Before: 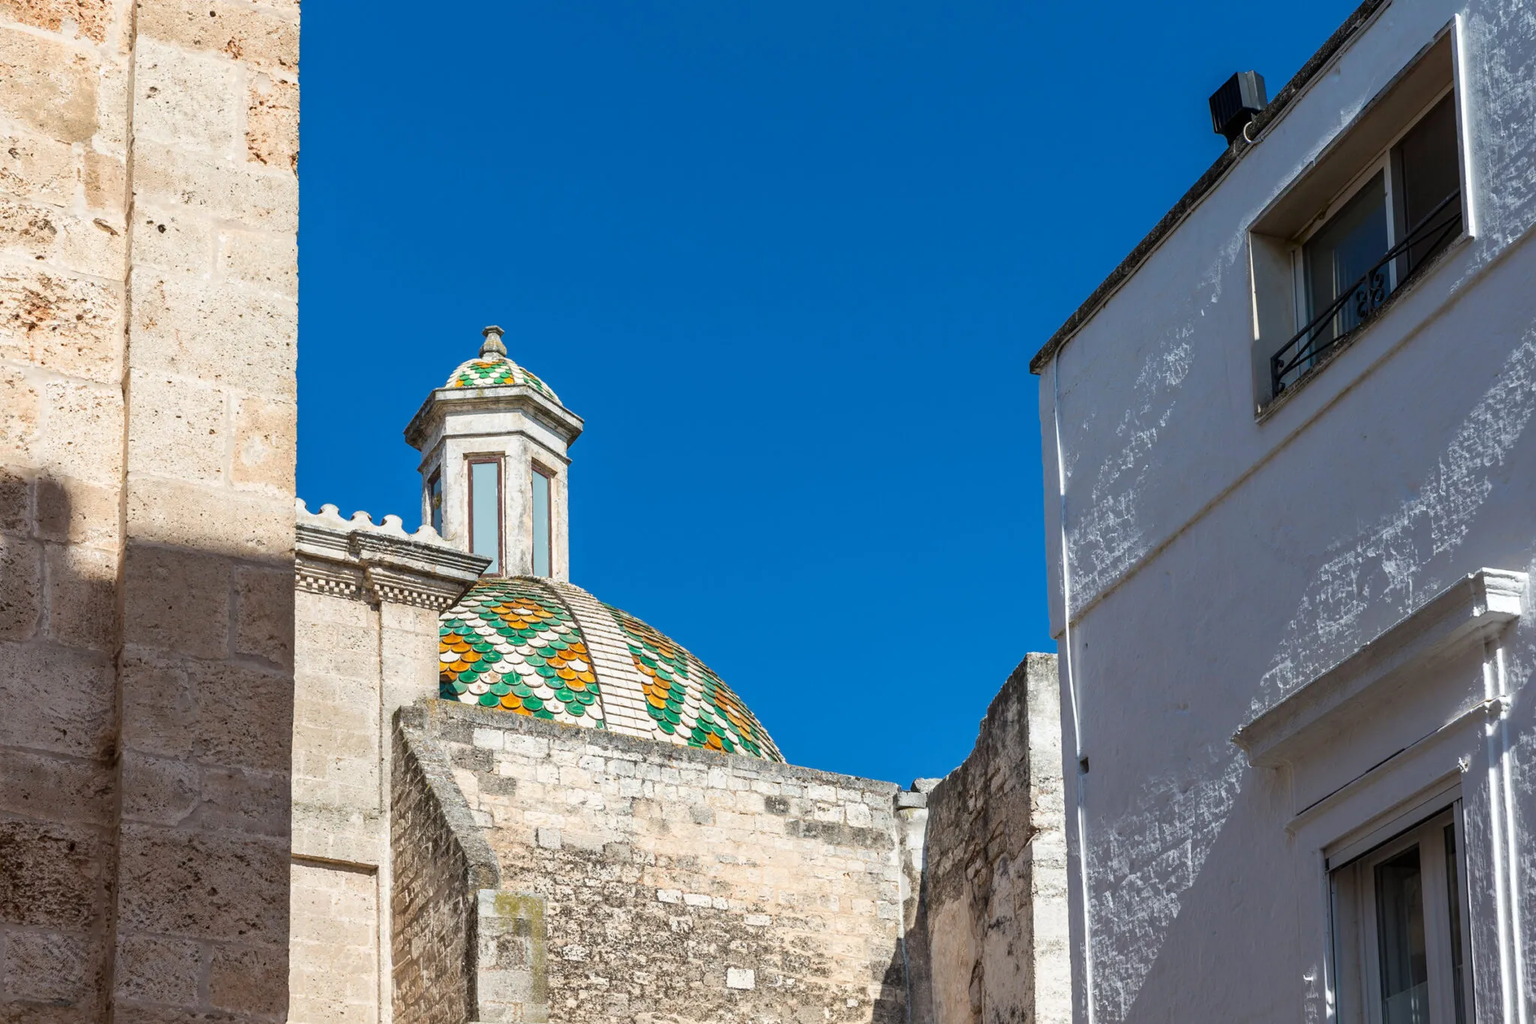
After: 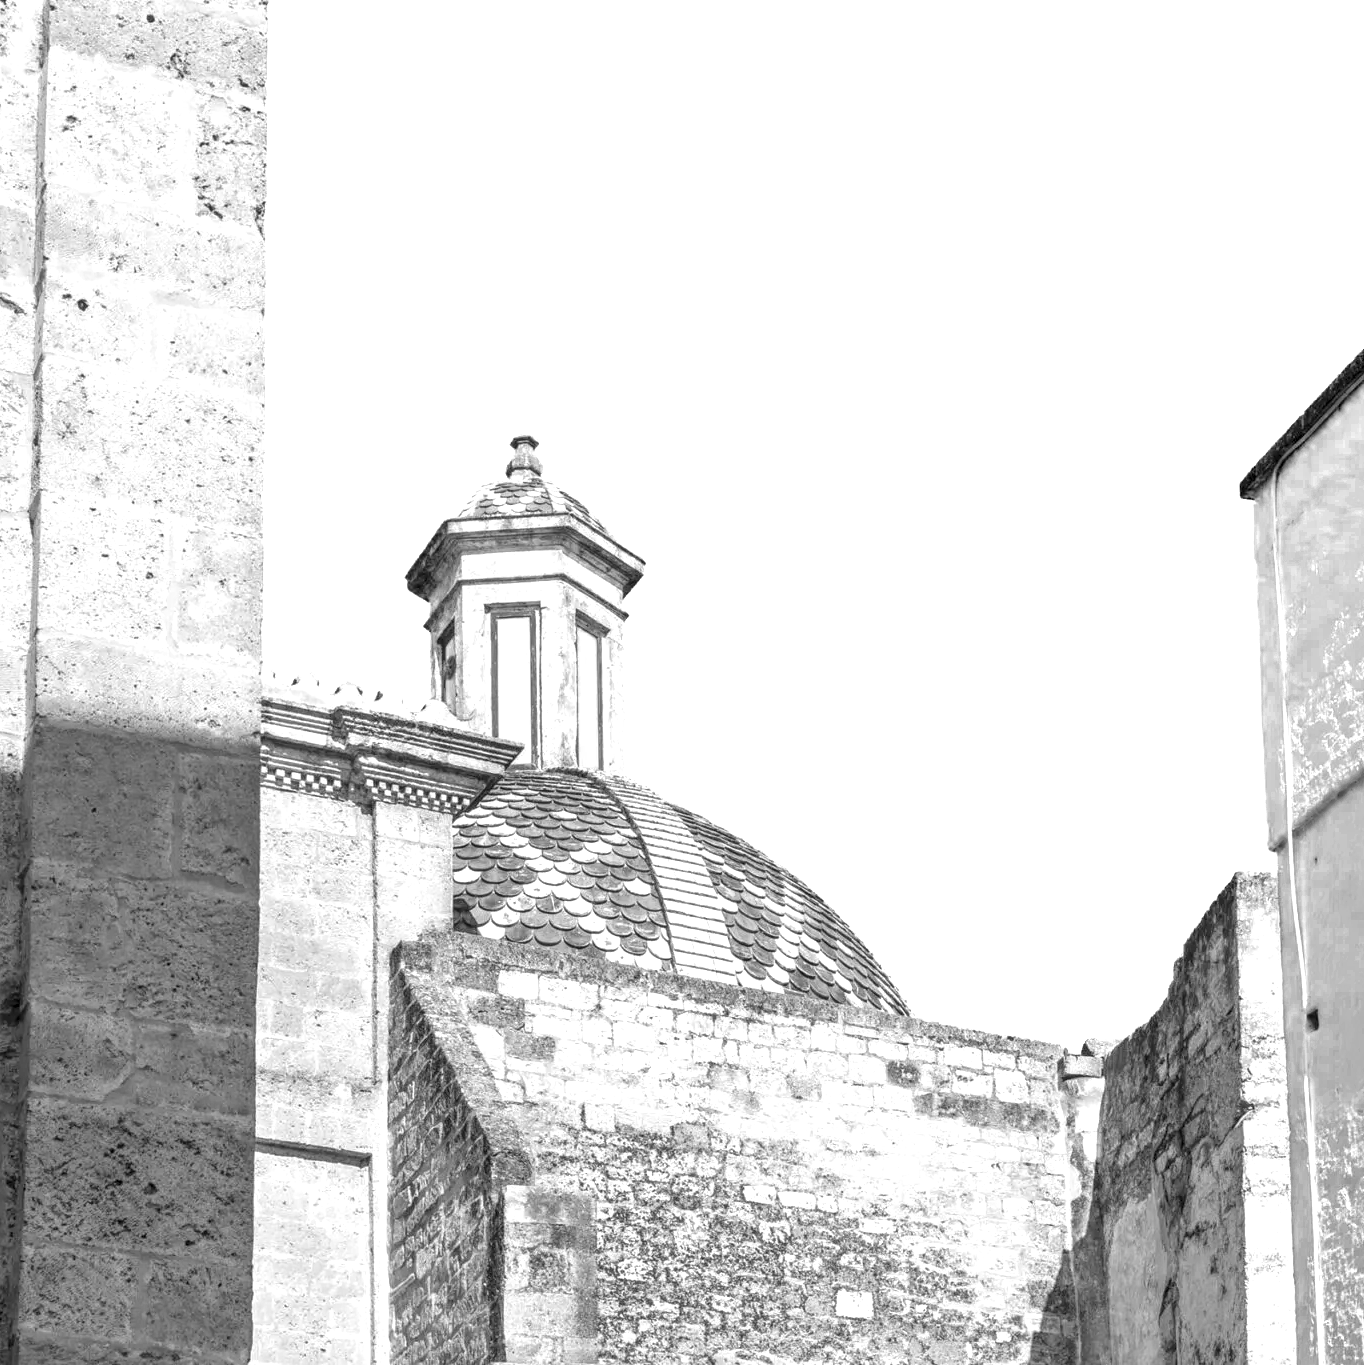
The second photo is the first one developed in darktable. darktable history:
local contrast: on, module defaults
color zones: curves: ch0 [(0, 0.613) (0.01, 0.613) (0.245, 0.448) (0.498, 0.529) (0.642, 0.665) (0.879, 0.777) (0.99, 0.613)]; ch1 [(0, 0.035) (0.121, 0.189) (0.259, 0.197) (0.415, 0.061) (0.589, 0.022) (0.732, 0.022) (0.857, 0.026) (0.991, 0.053)], mix 100.73%
color balance rgb: shadows lift › luminance 0.308%, shadows lift › chroma 6.888%, shadows lift › hue 301.8°, perceptual saturation grading › global saturation 24.735%, perceptual saturation grading › highlights -51.033%, perceptual saturation grading › mid-tones 19.189%, perceptual saturation grading › shadows 60.565%, global vibrance 20%
crop and rotate: left 6.533%, right 26.823%
exposure: black level correction 0, exposure 0.499 EV, compensate highlight preservation false
